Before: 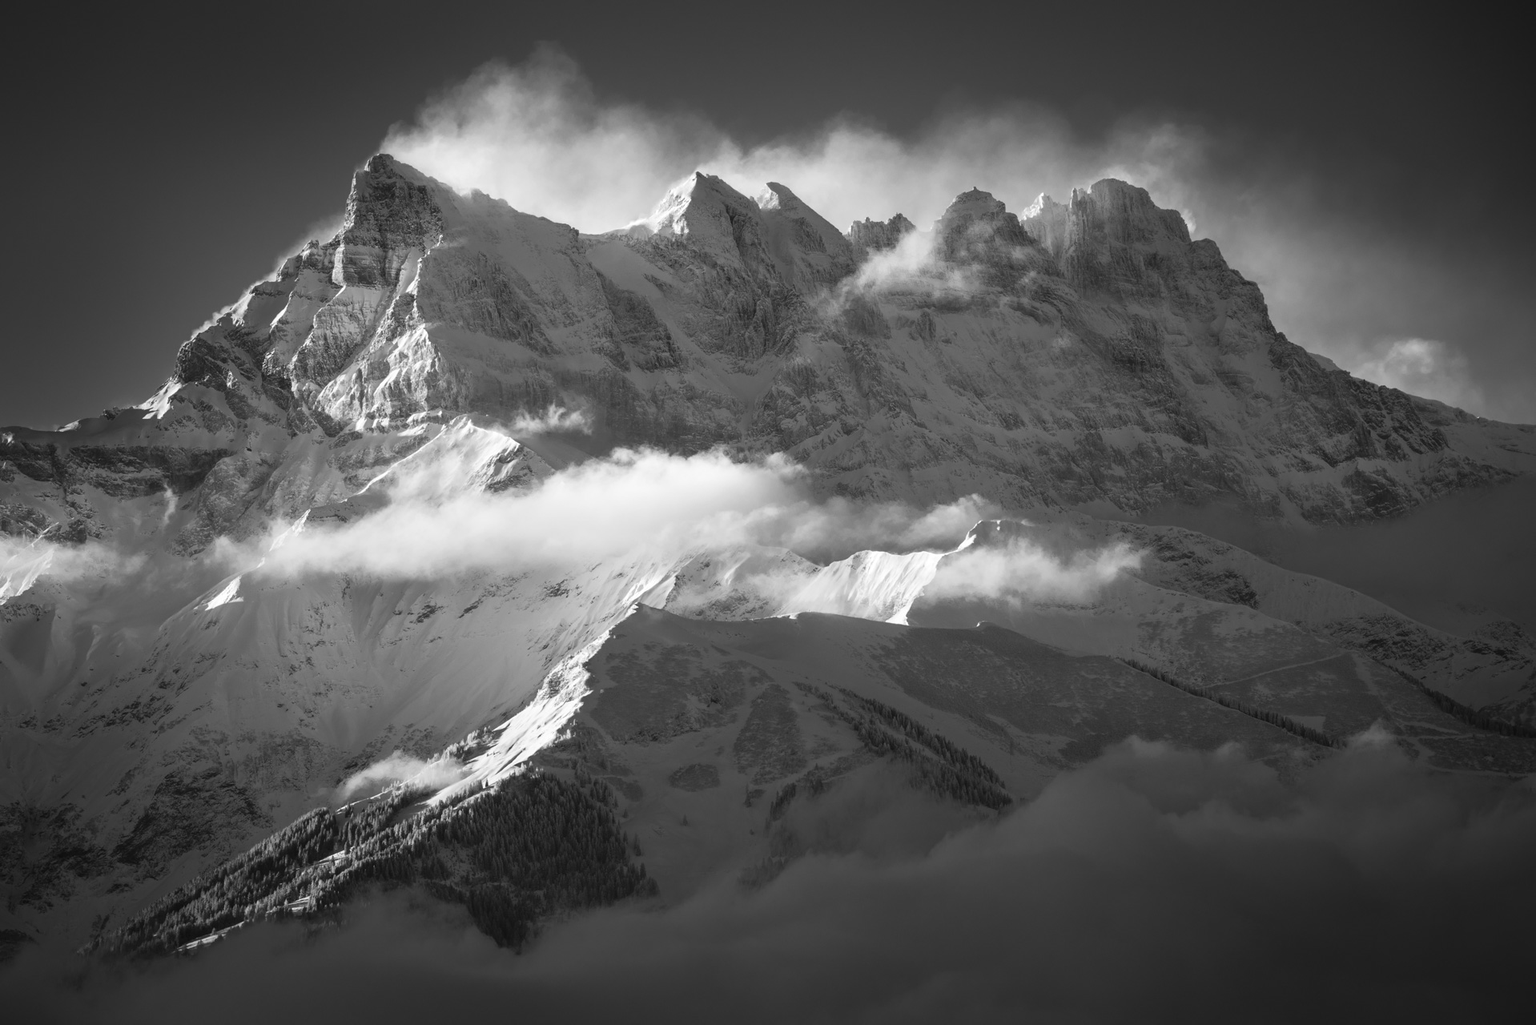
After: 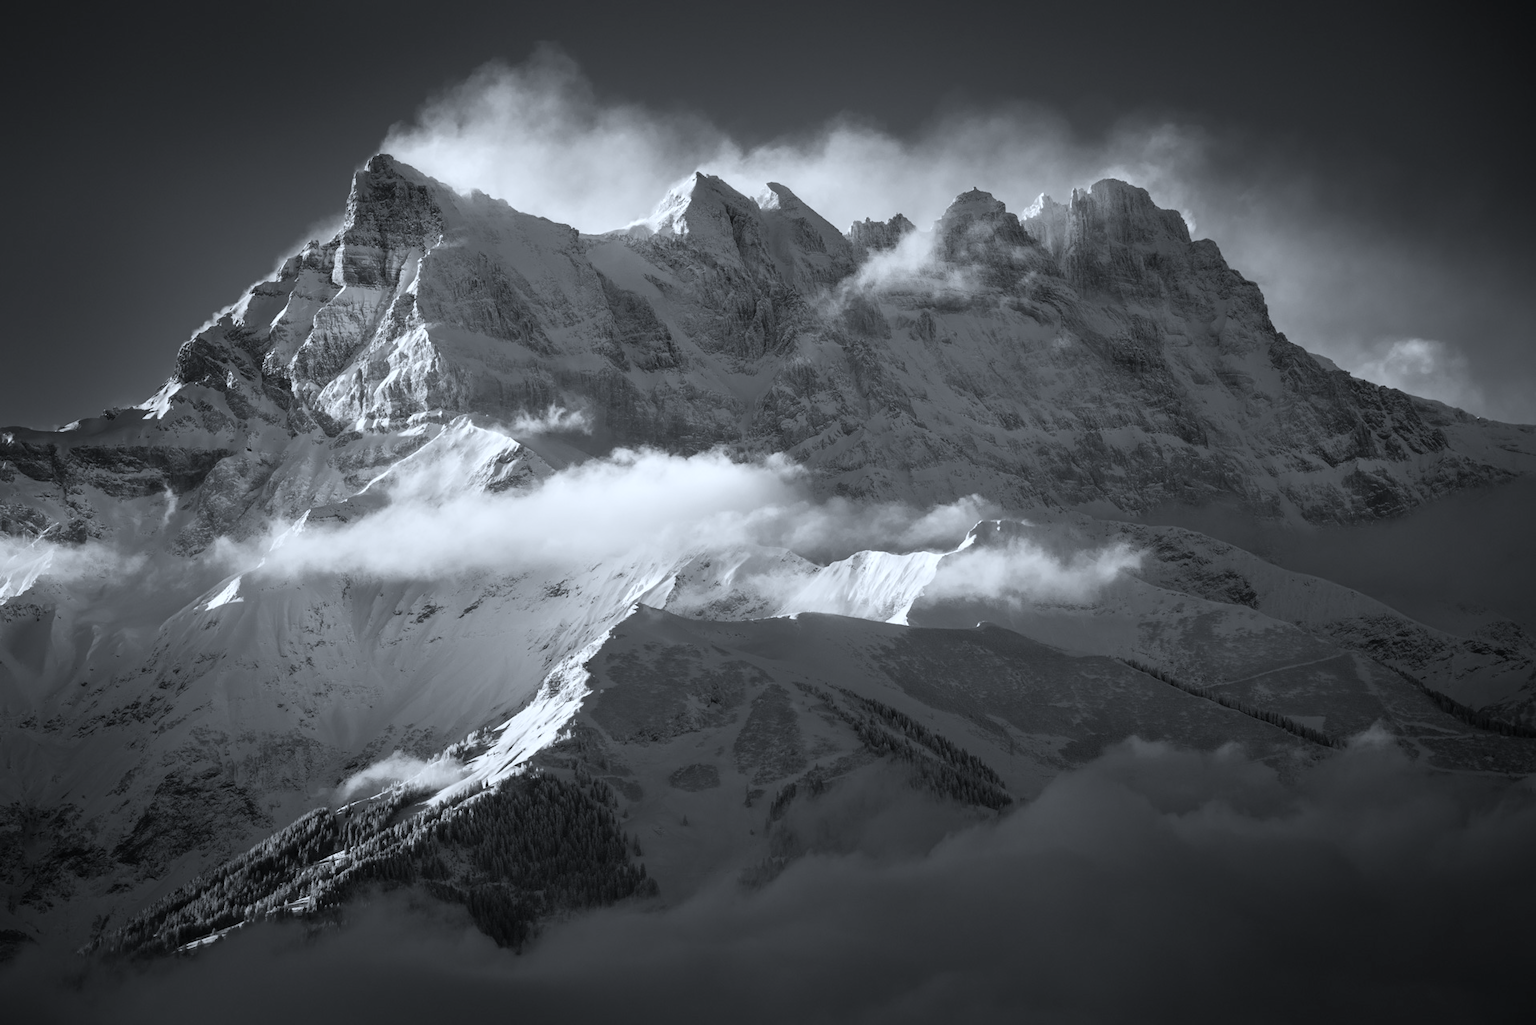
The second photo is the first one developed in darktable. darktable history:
contrast brightness saturation: brightness -0.02, saturation 0.35
white balance: red 0.976, blue 1.04
